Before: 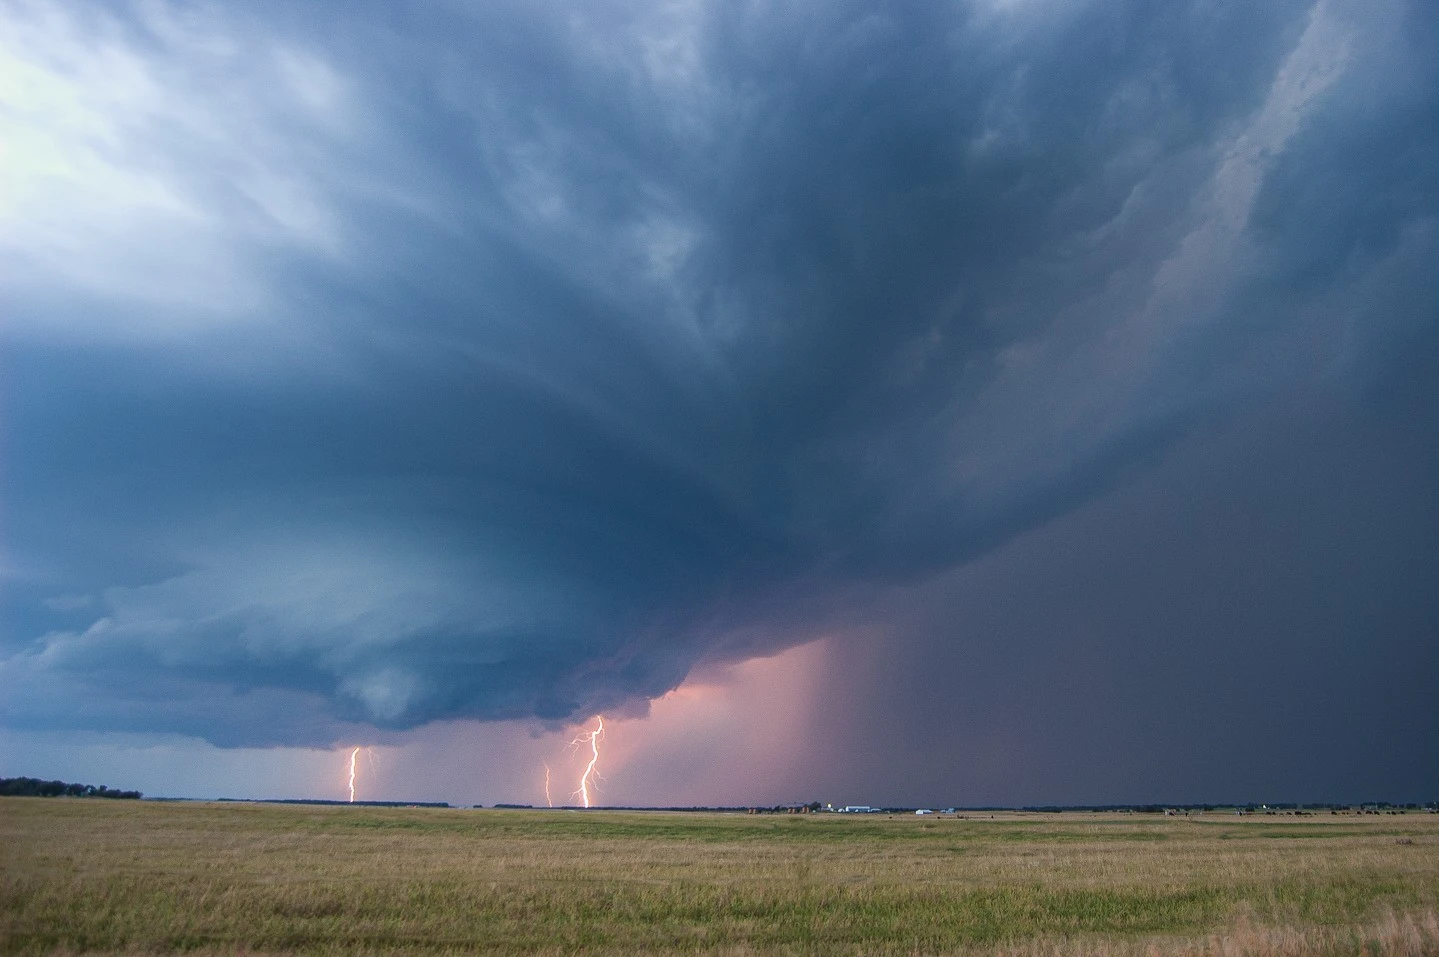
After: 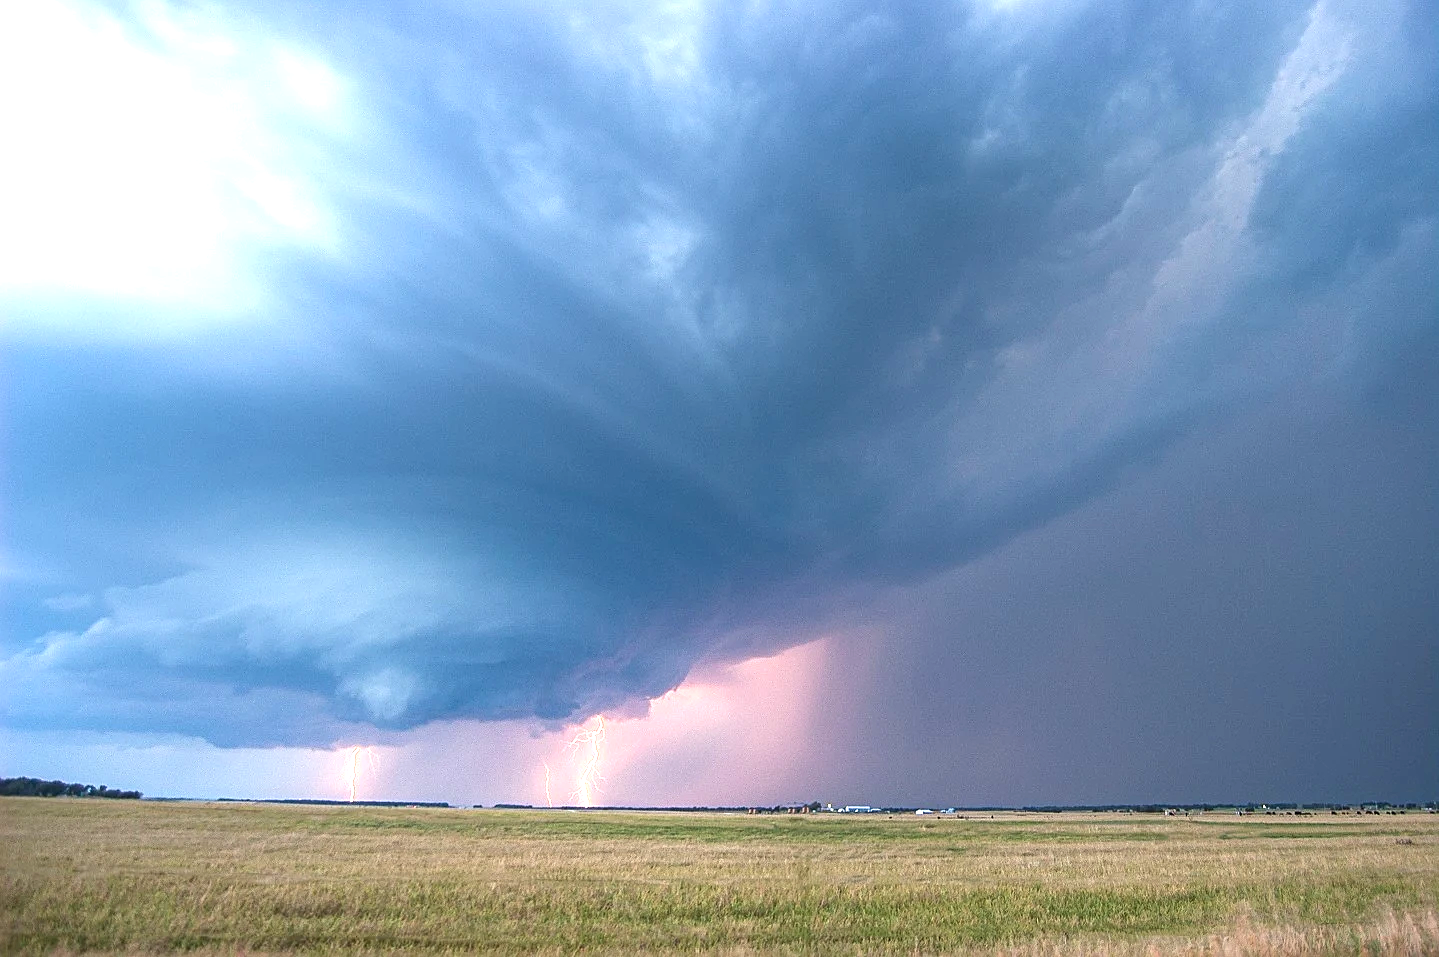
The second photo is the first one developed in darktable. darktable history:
color calibration: illuminant same as pipeline (D50), adaptation XYZ, x 0.345, y 0.357, temperature 5014.06 K
sharpen: on, module defaults
exposure: black level correction 0, exposure 1.2 EV, compensate highlight preservation false
